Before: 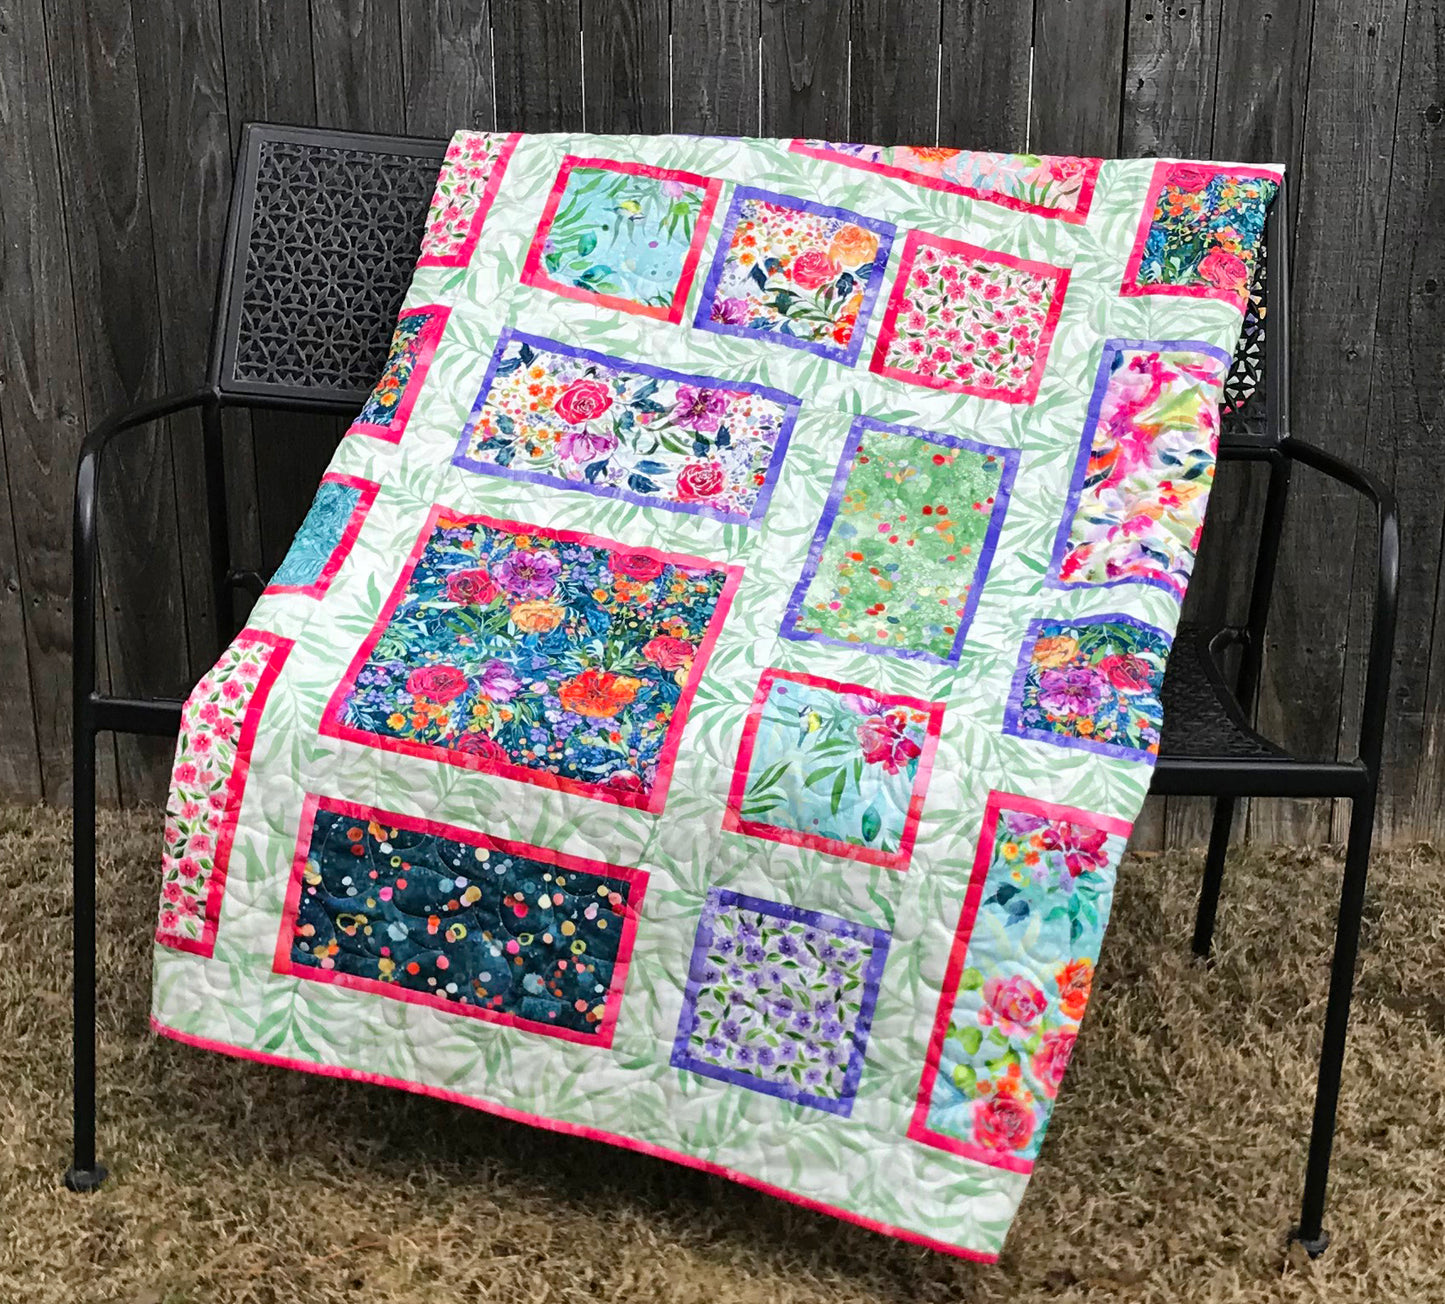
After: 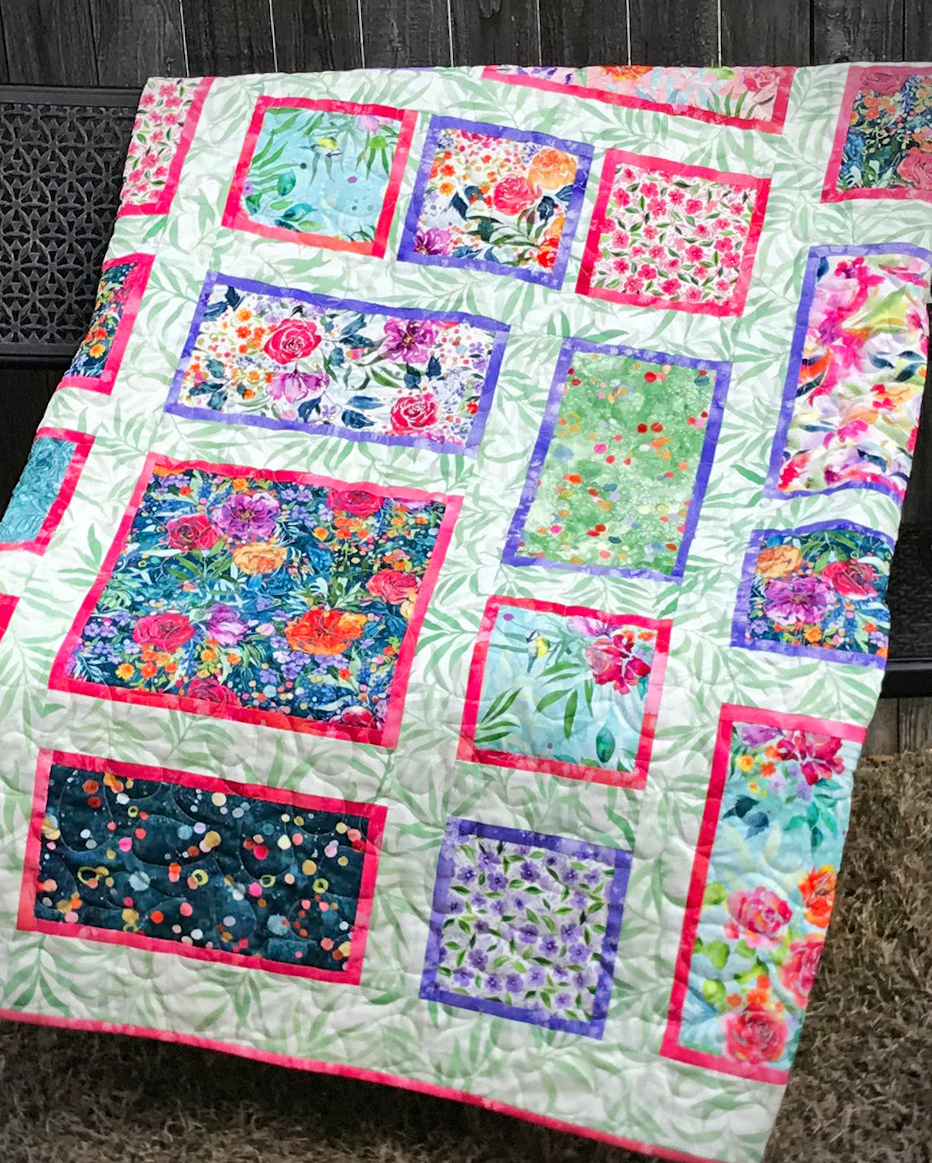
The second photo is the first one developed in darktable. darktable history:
vignetting: dithering 8-bit output, unbound false
rotate and perspective: rotation -3.52°, crop left 0.036, crop right 0.964, crop top 0.081, crop bottom 0.919
crop and rotate: left 18.442%, right 15.508%
